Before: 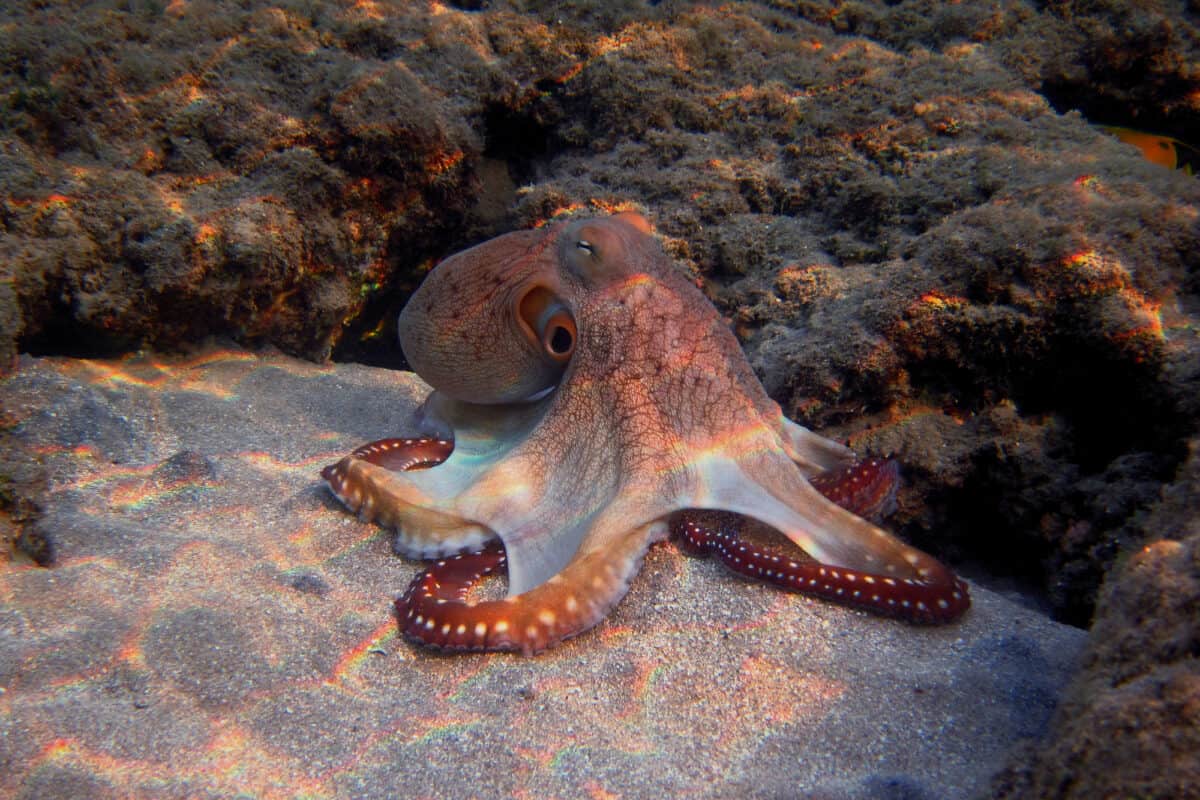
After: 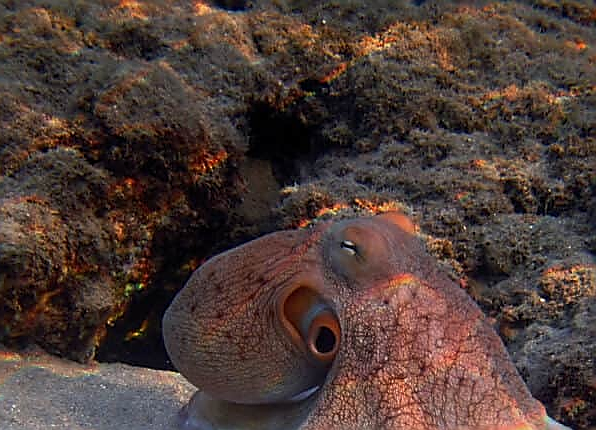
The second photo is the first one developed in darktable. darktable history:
crop: left 19.748%, right 30.526%, bottom 46.148%
sharpen: radius 1.403, amount 1.248, threshold 0.604
tone equalizer: on, module defaults
